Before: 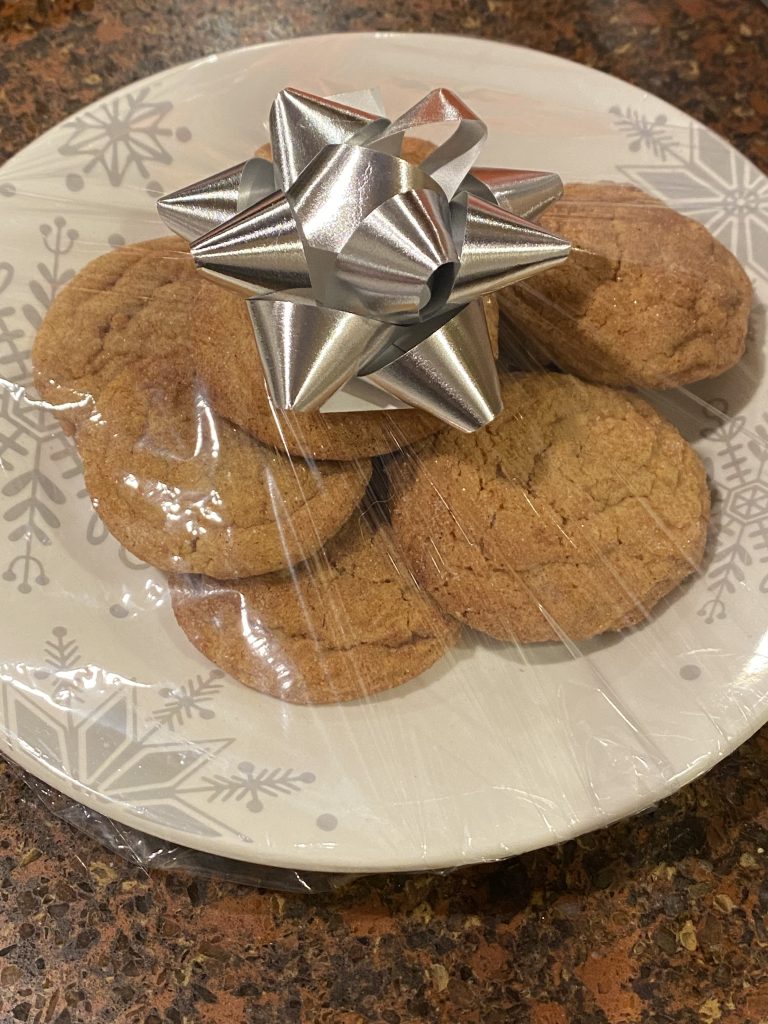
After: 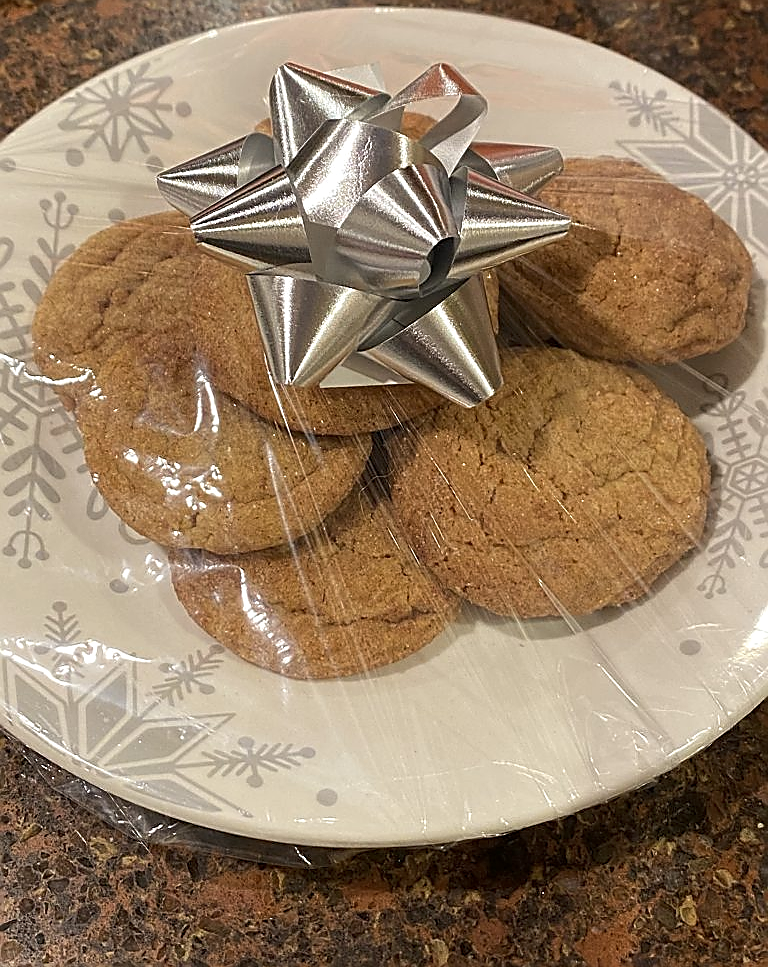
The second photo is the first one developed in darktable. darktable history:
local contrast: highlights 100%, shadows 100%, detail 120%, midtone range 0.2
sharpen: radius 1.4, amount 1.25, threshold 0.7
crop and rotate: top 2.479%, bottom 3.018%
